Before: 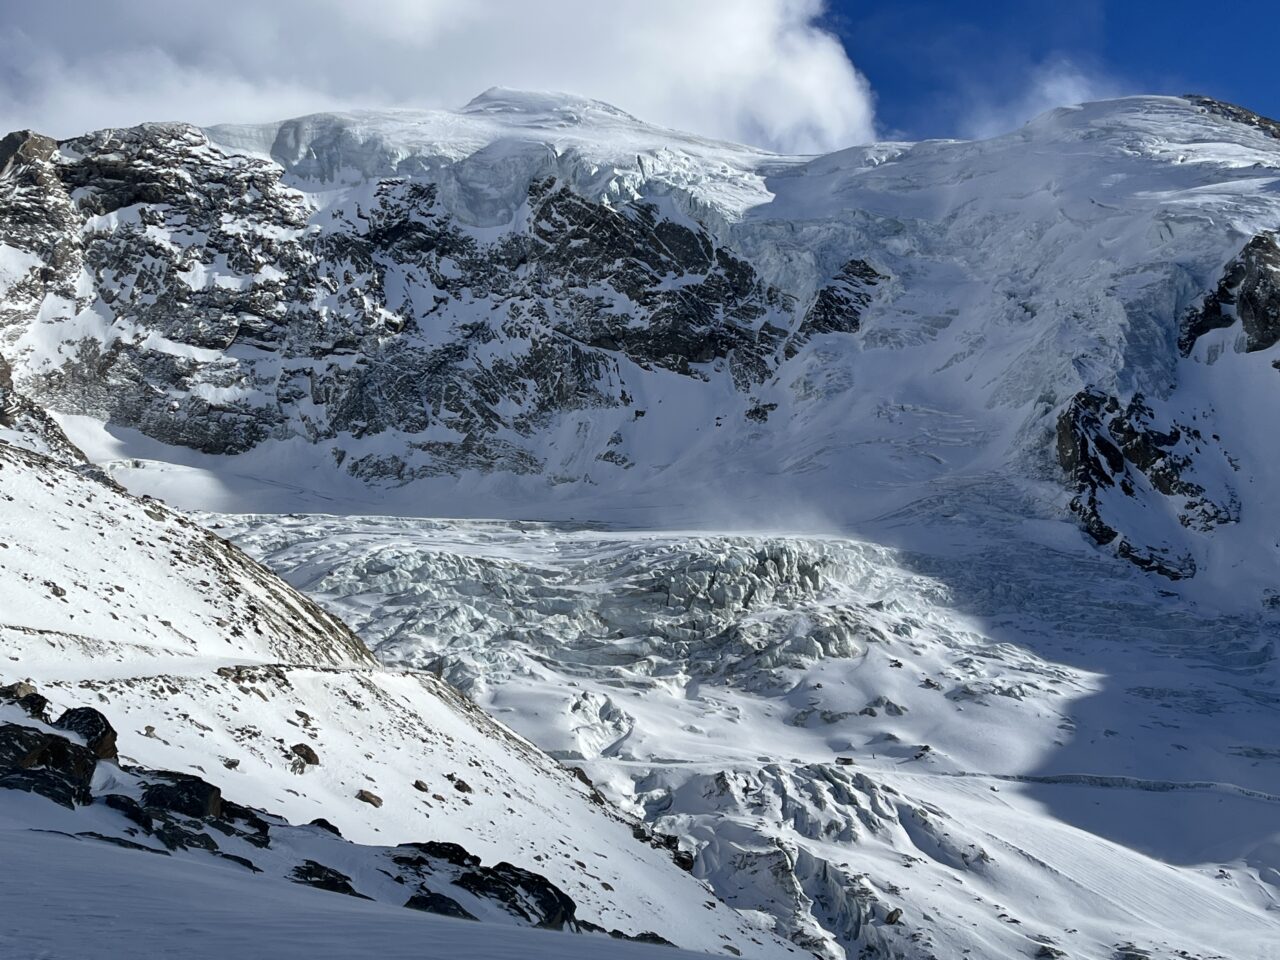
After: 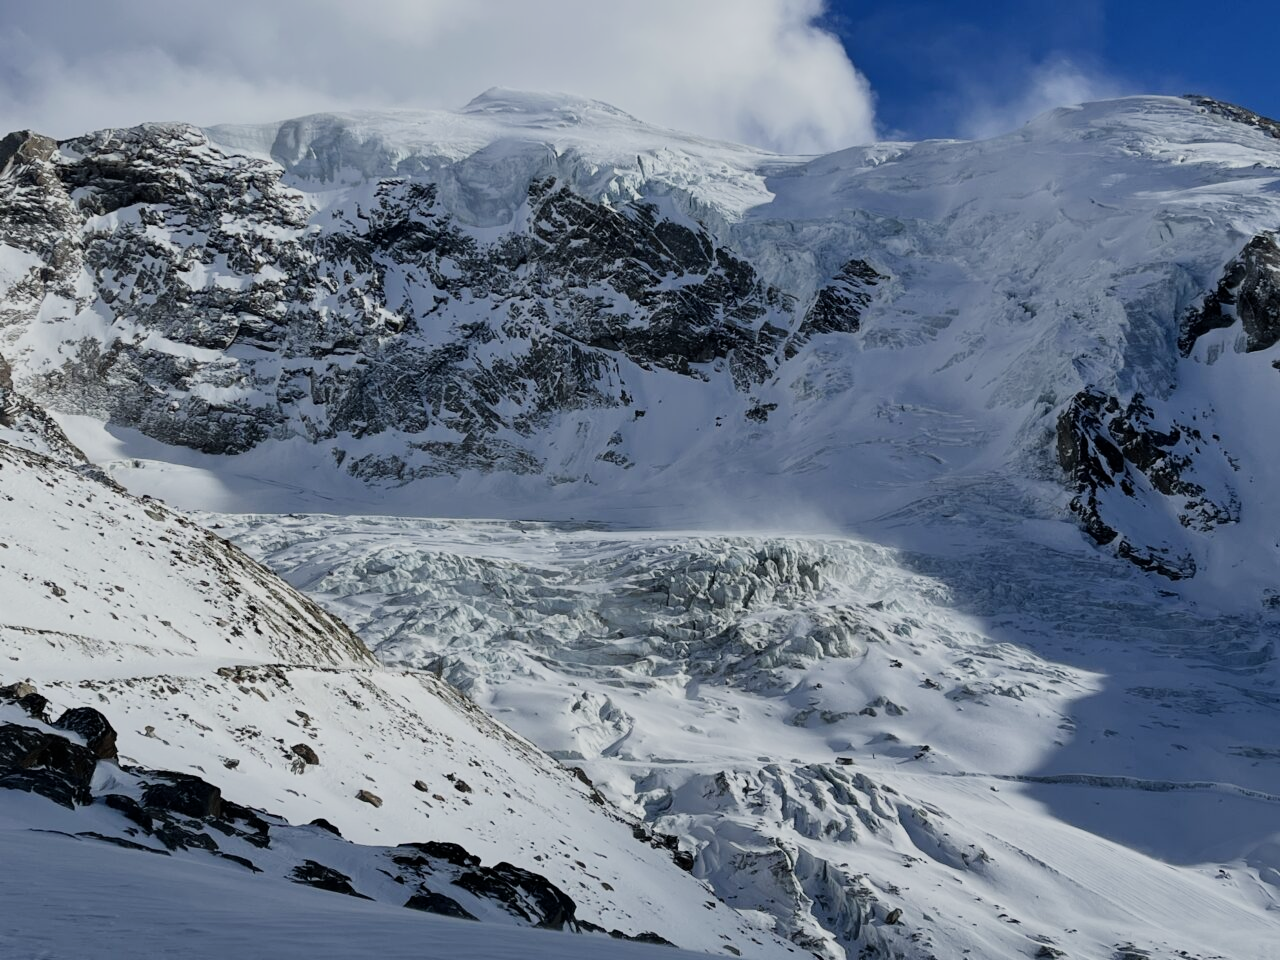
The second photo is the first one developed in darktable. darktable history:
filmic rgb: black relative exposure -8.43 EV, white relative exposure 4.68 EV, hardness 3.8, contrast in shadows safe
